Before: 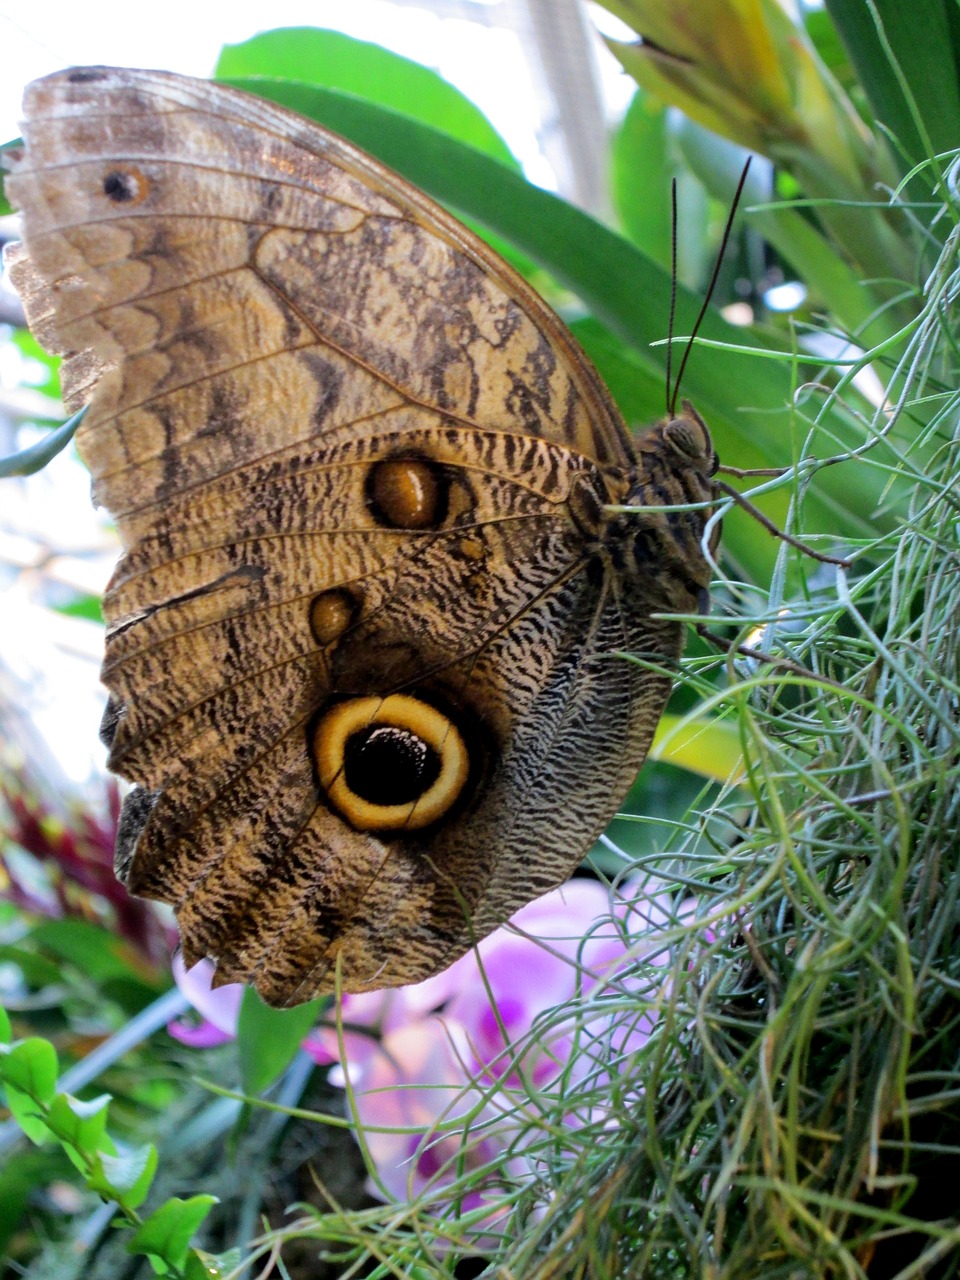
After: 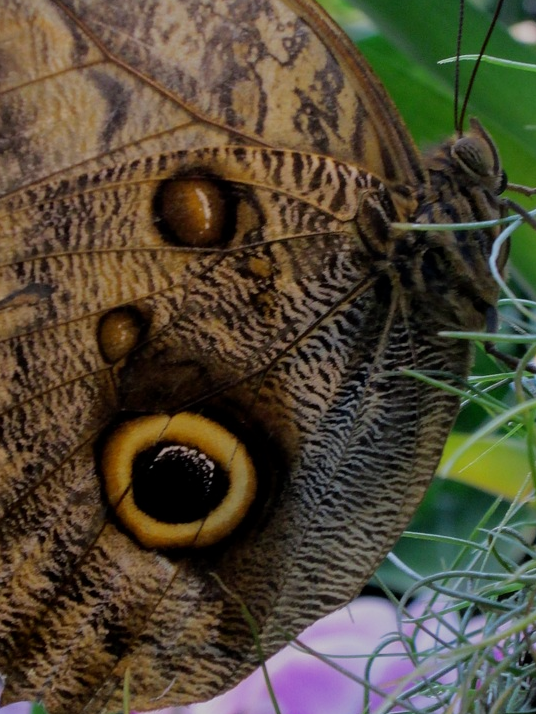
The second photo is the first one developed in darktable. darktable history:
crop and rotate: left 22.13%, top 22.054%, right 22.026%, bottom 22.102%
exposure: black level correction 0, exposure -0.766 EV, compensate highlight preservation false
